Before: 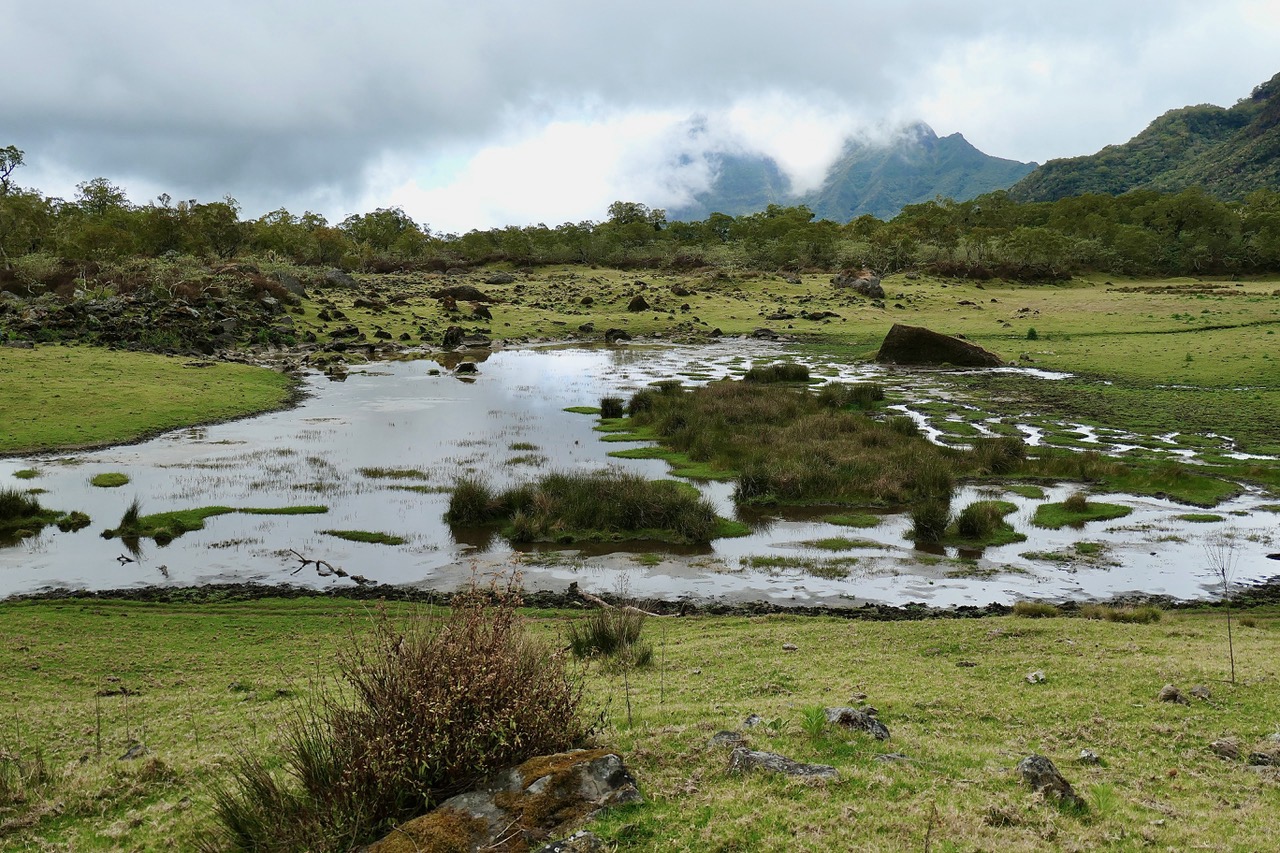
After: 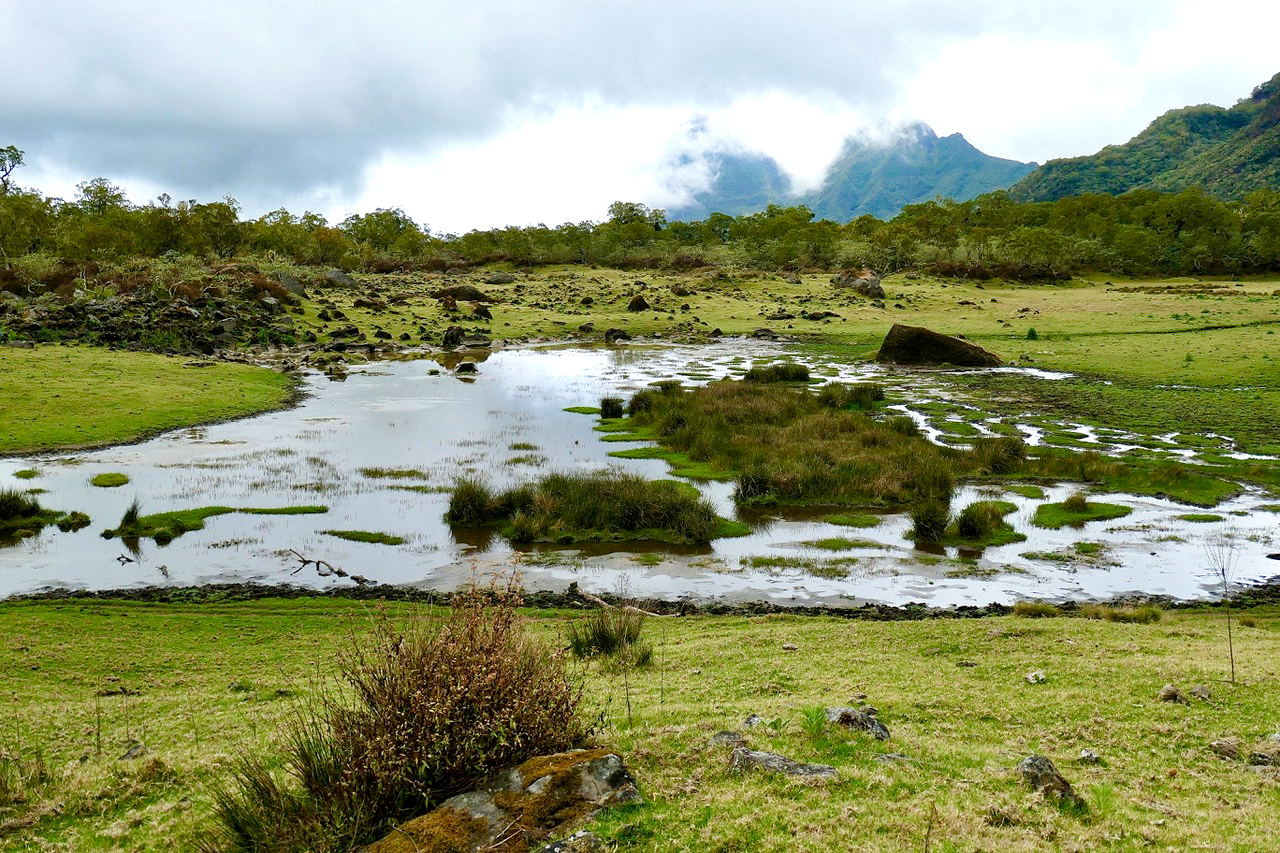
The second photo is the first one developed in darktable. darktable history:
color balance rgb: perceptual saturation grading › global saturation 20%, perceptual saturation grading › highlights -50%, perceptual saturation grading › shadows 30%, perceptual brilliance grading › global brilliance 10%, perceptual brilliance grading › shadows 15%
velvia: on, module defaults
